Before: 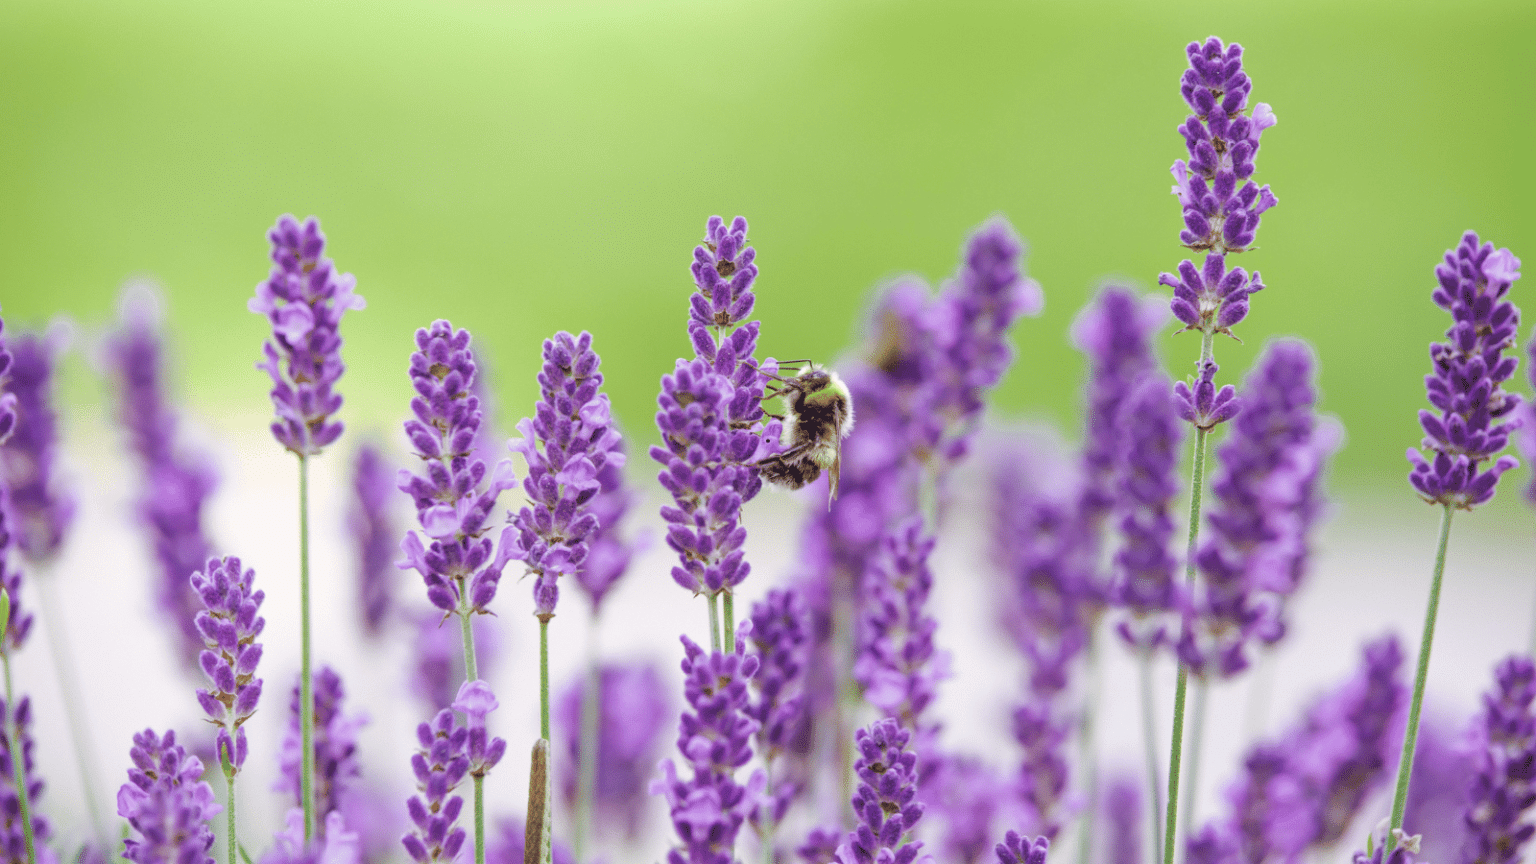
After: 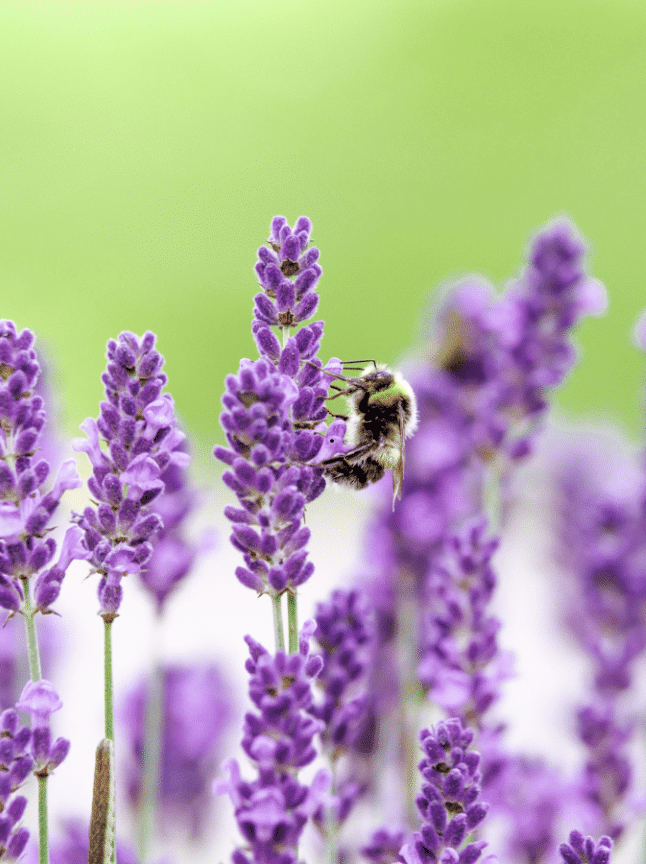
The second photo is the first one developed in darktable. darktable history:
crop: left 28.44%, right 29.456%
filmic rgb: black relative exposure -8.7 EV, white relative exposure 2.73 EV, target black luminance 0%, hardness 6.26, latitude 77.07%, contrast 1.327, shadows ↔ highlights balance -0.361%
